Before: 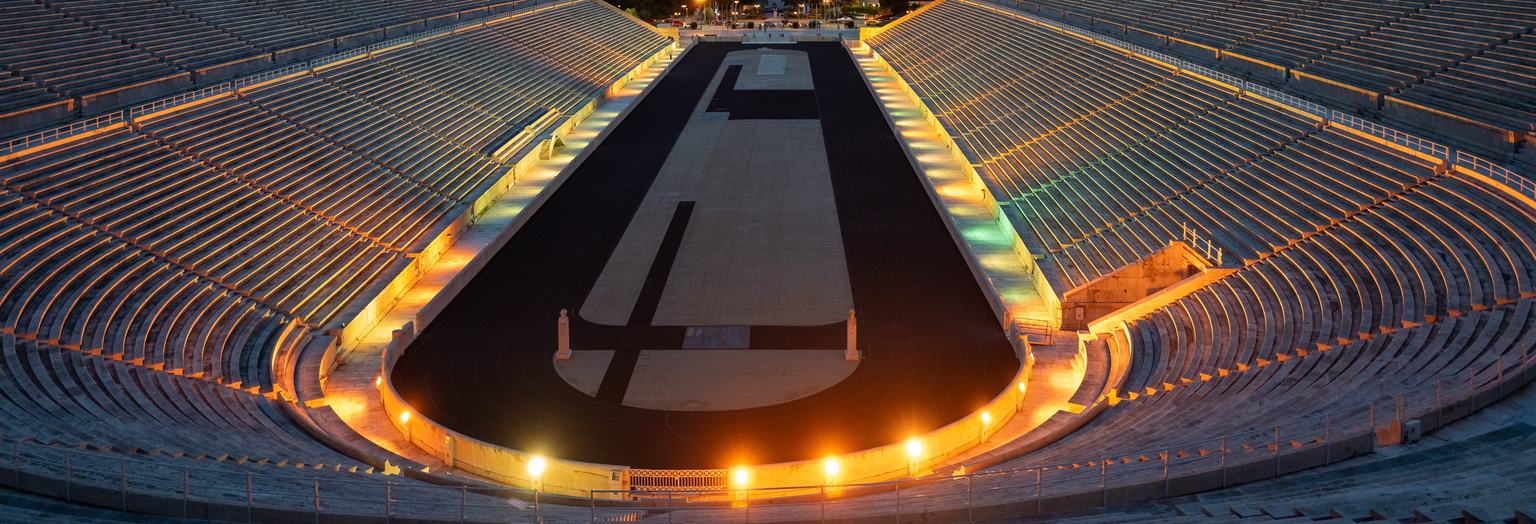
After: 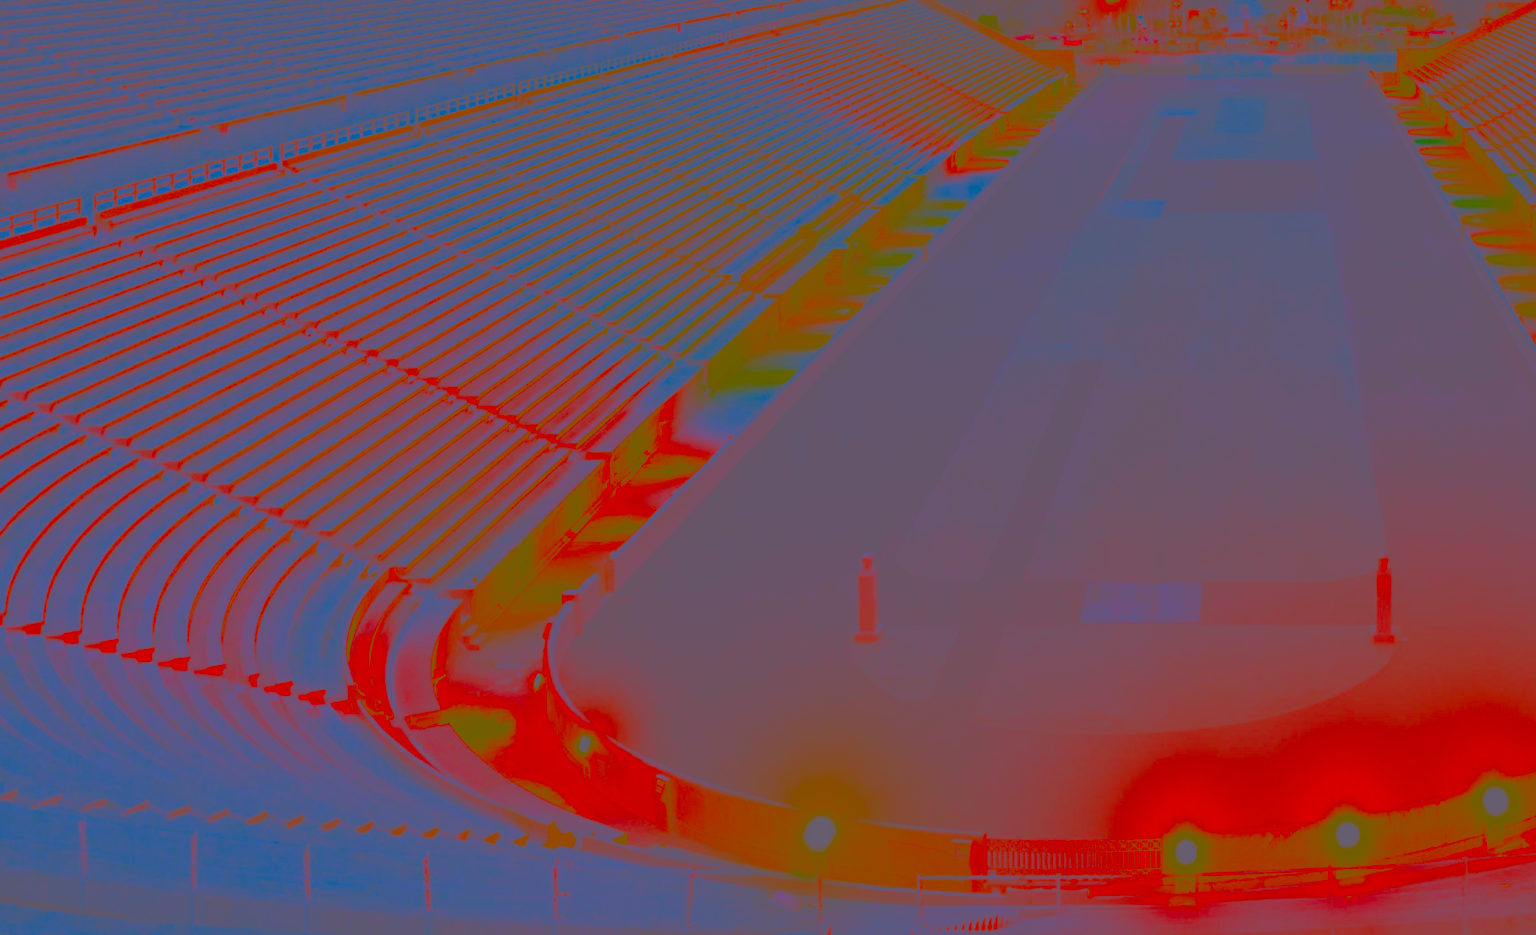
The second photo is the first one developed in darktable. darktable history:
color correction: highlights a* 15.61, highlights b* -20.39
contrast brightness saturation: contrast -0.975, brightness -0.171, saturation 0.743
crop: left 5.095%, right 38.95%
